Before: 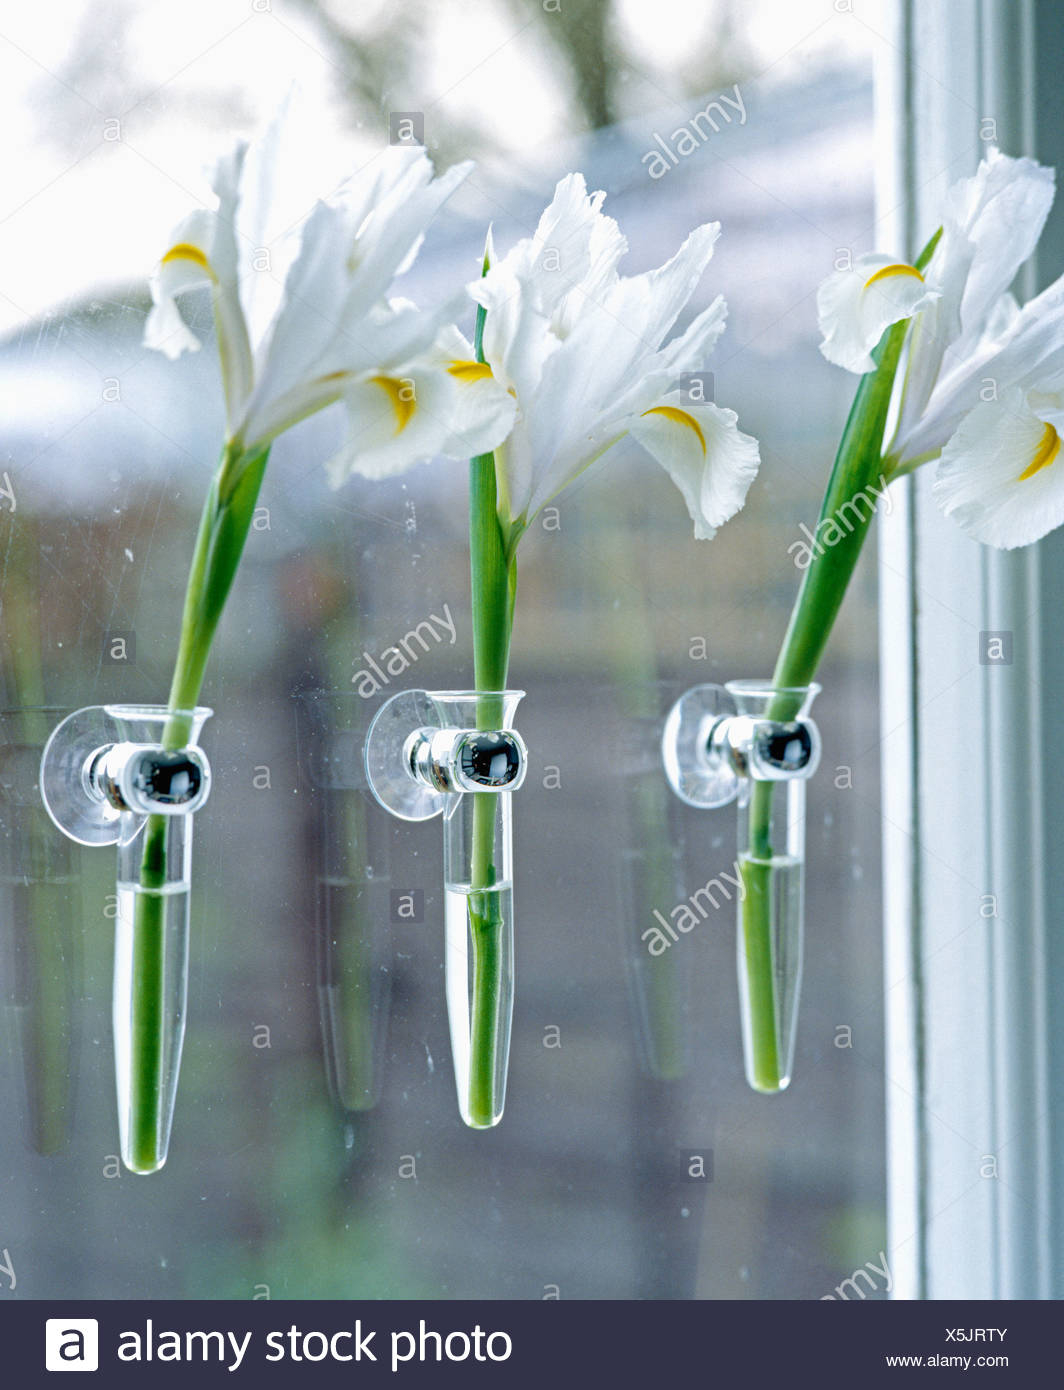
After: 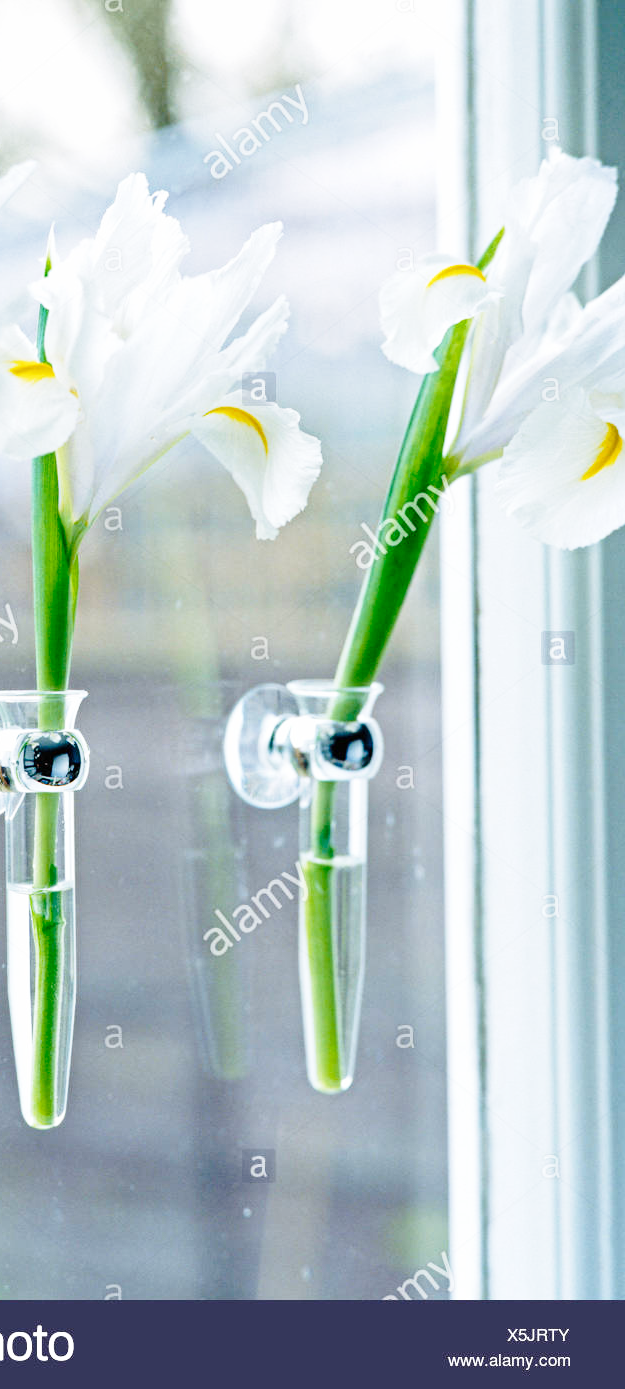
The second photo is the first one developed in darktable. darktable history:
tone equalizer: edges refinement/feathering 500, mask exposure compensation -1.57 EV, preserve details no
base curve: curves: ch0 [(0, 0) (0.028, 0.03) (0.121, 0.232) (0.46, 0.748) (0.859, 0.968) (1, 1)], preserve colors none
crop: left 41.182%
